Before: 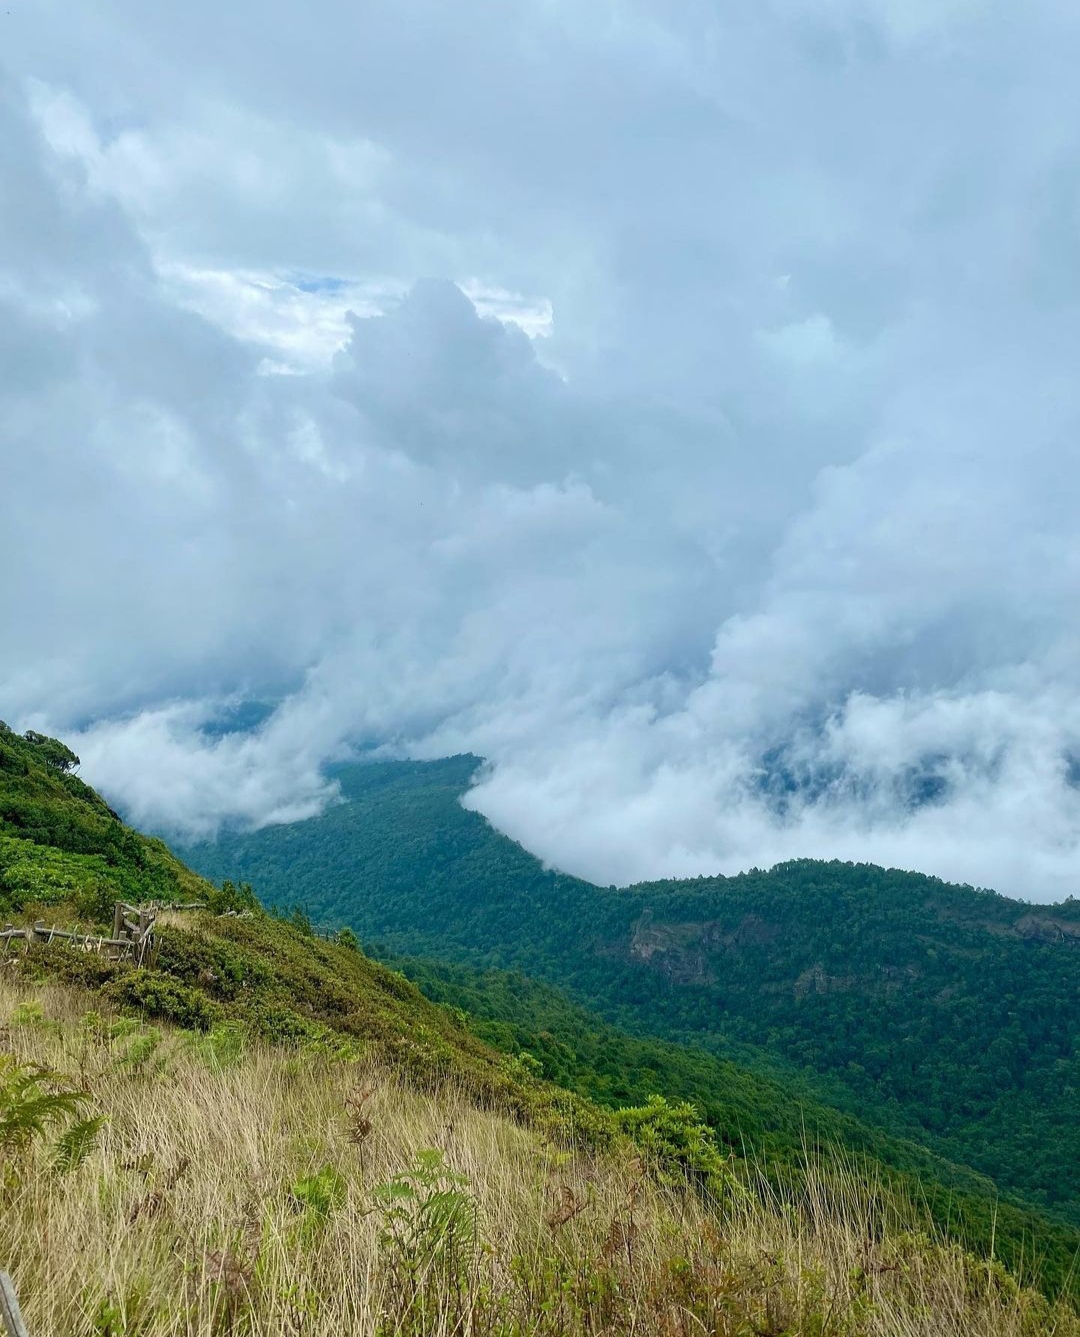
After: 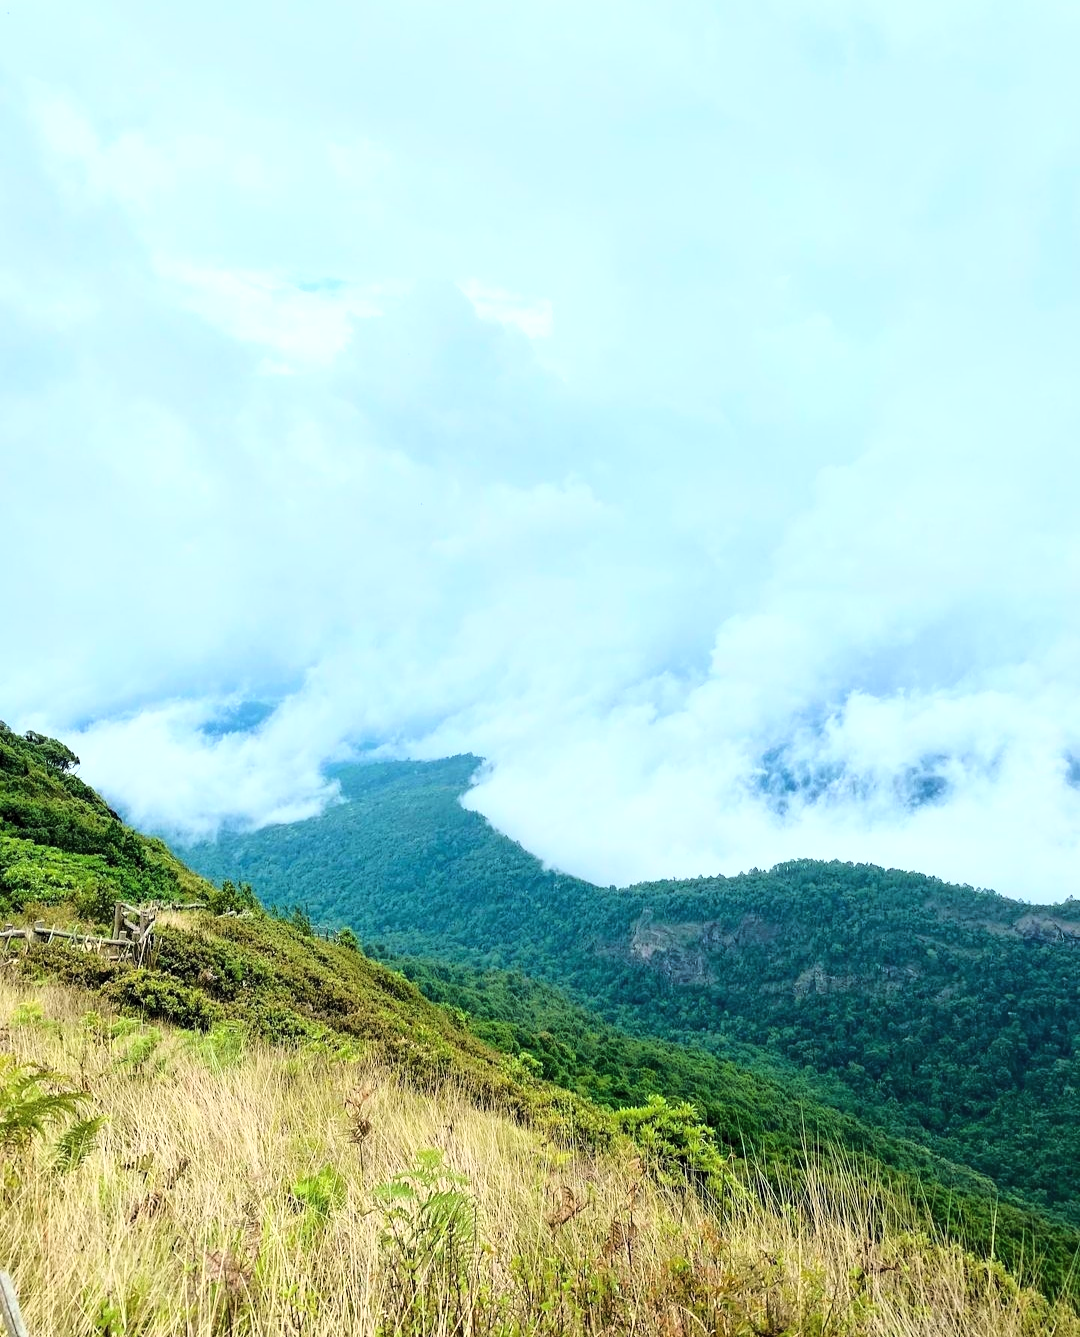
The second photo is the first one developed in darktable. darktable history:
levels: levels [0.026, 0.507, 0.987]
exposure: exposure 0.161 EV, compensate highlight preservation false
base curve: curves: ch0 [(0, 0) (0.032, 0.037) (0.105, 0.228) (0.435, 0.76) (0.856, 0.983) (1, 1)]
